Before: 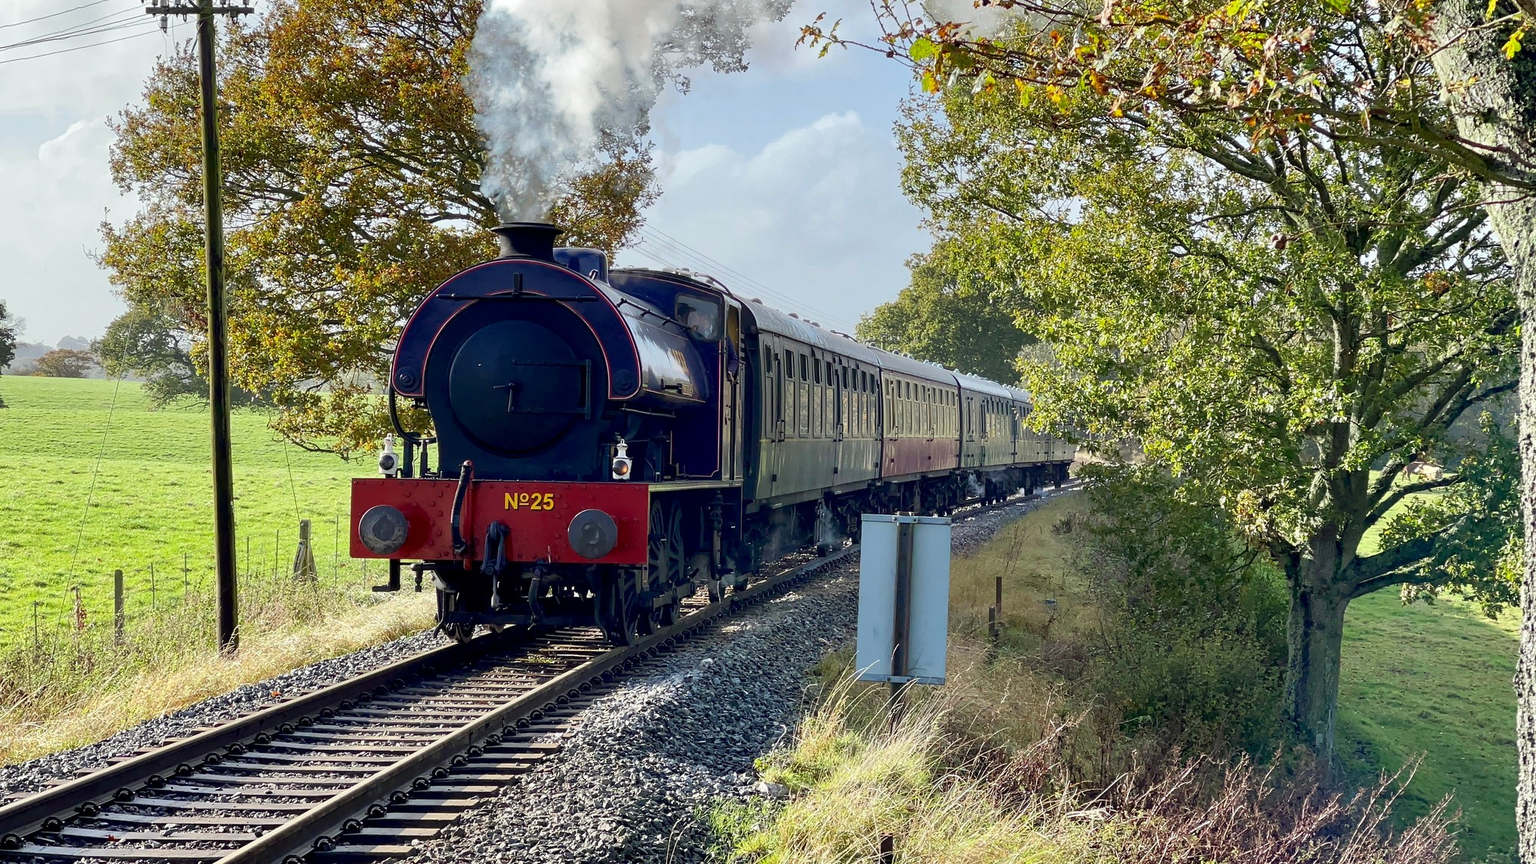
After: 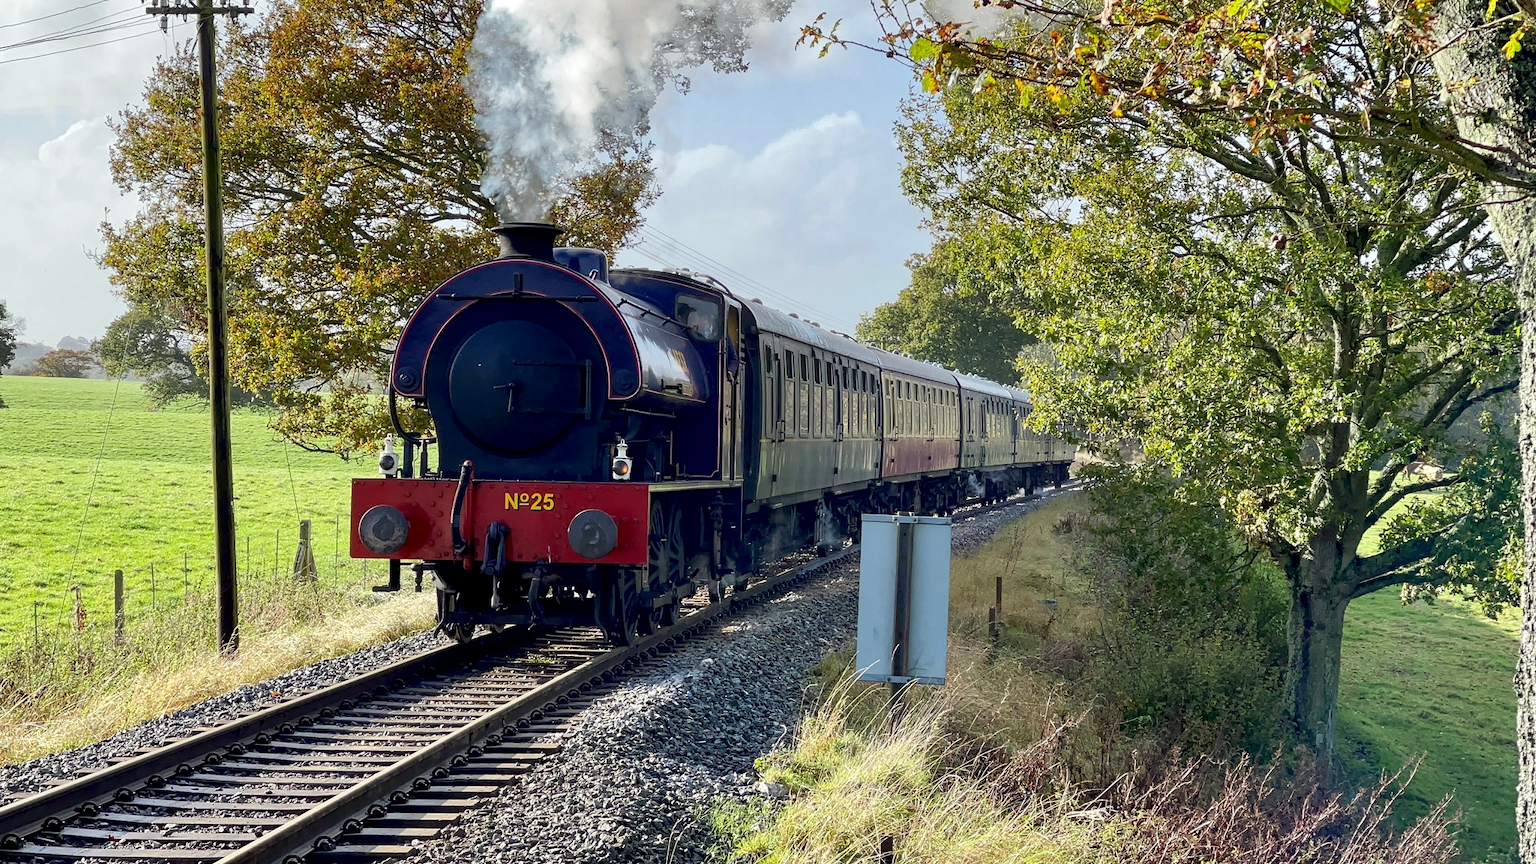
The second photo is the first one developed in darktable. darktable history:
local contrast: highlights 101%, shadows 99%, detail 119%, midtone range 0.2
